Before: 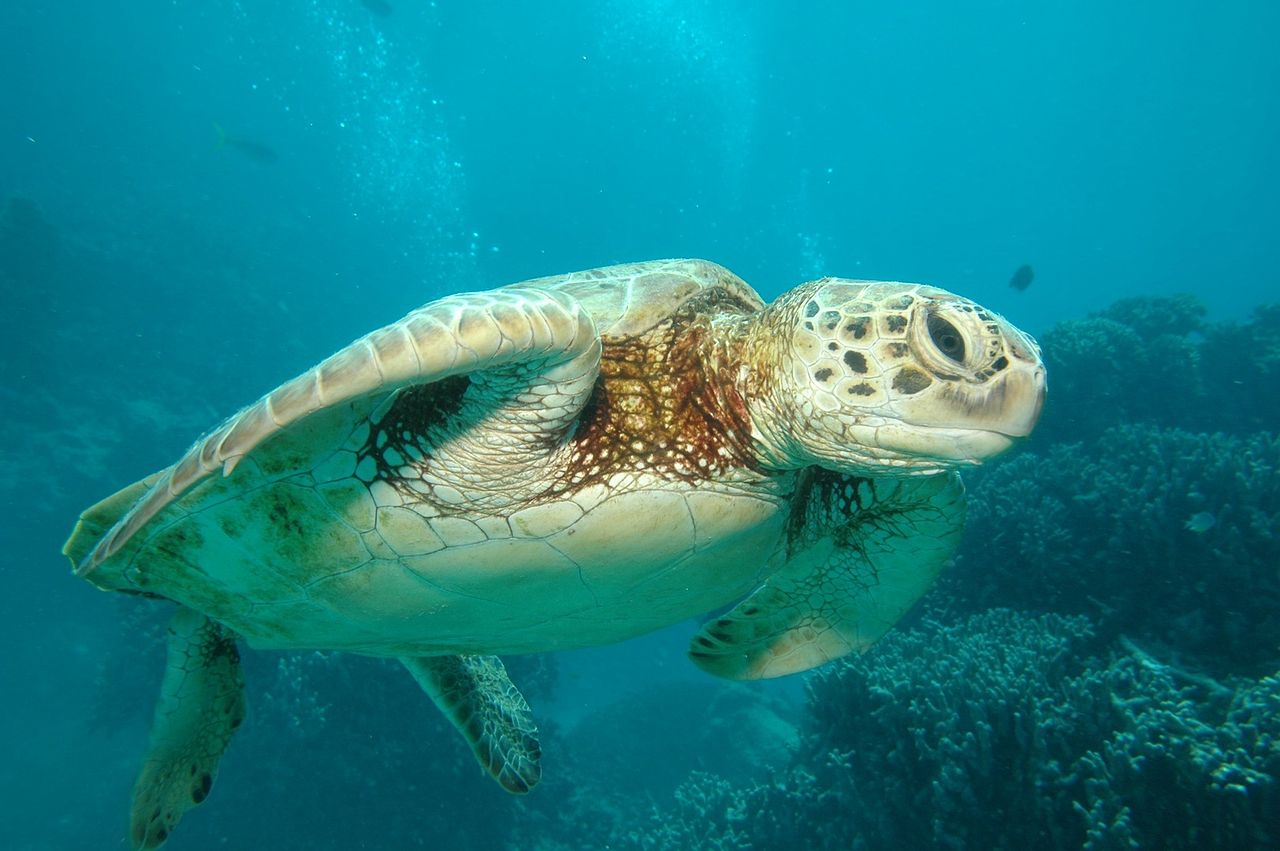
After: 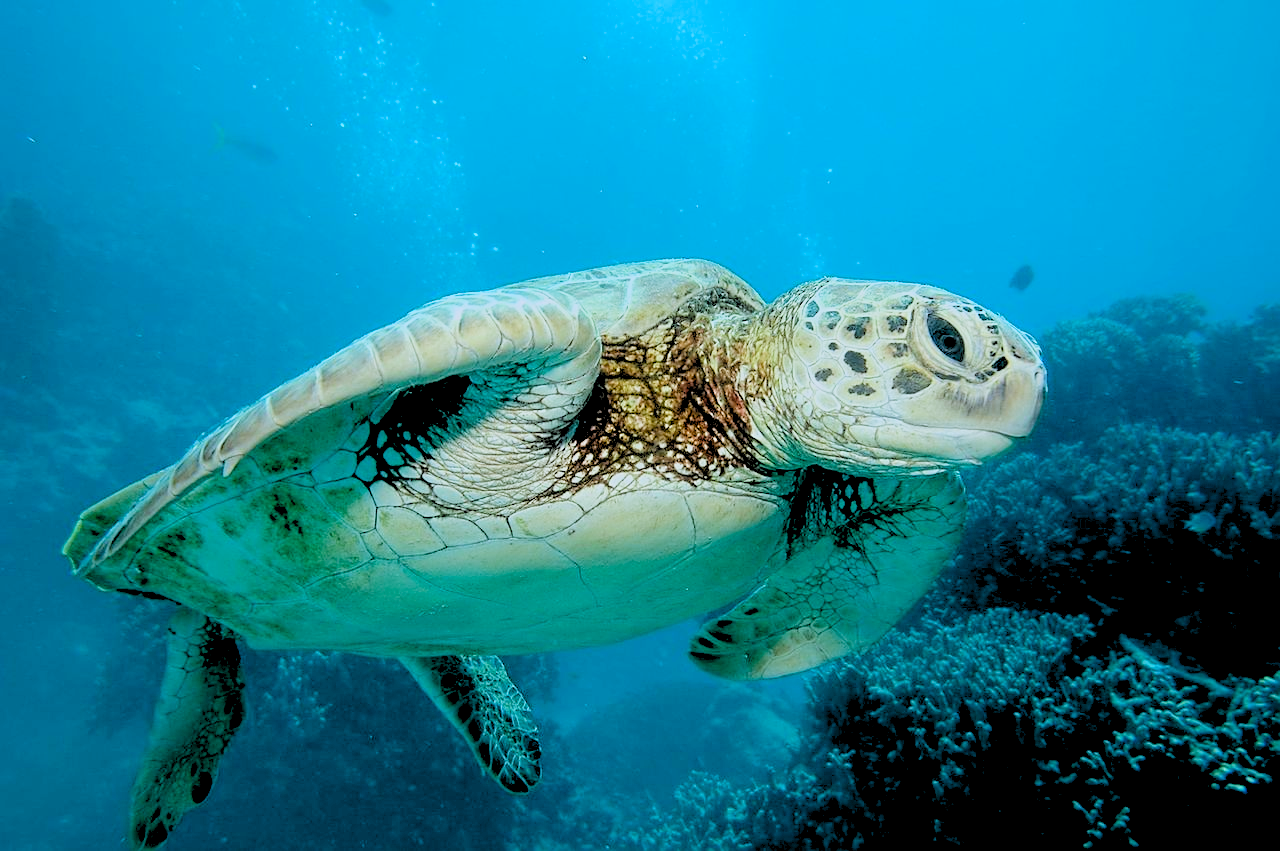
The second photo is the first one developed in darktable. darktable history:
filmic rgb: black relative exposure -5 EV, hardness 2.88, contrast 1.2, highlights saturation mix -30%
exposure: black level correction 0.009, exposure -0.637 EV, compensate highlight preservation false
sharpen: on, module defaults
levels: levels [0.072, 0.414, 0.976]
white balance: red 0.926, green 1.003, blue 1.133
